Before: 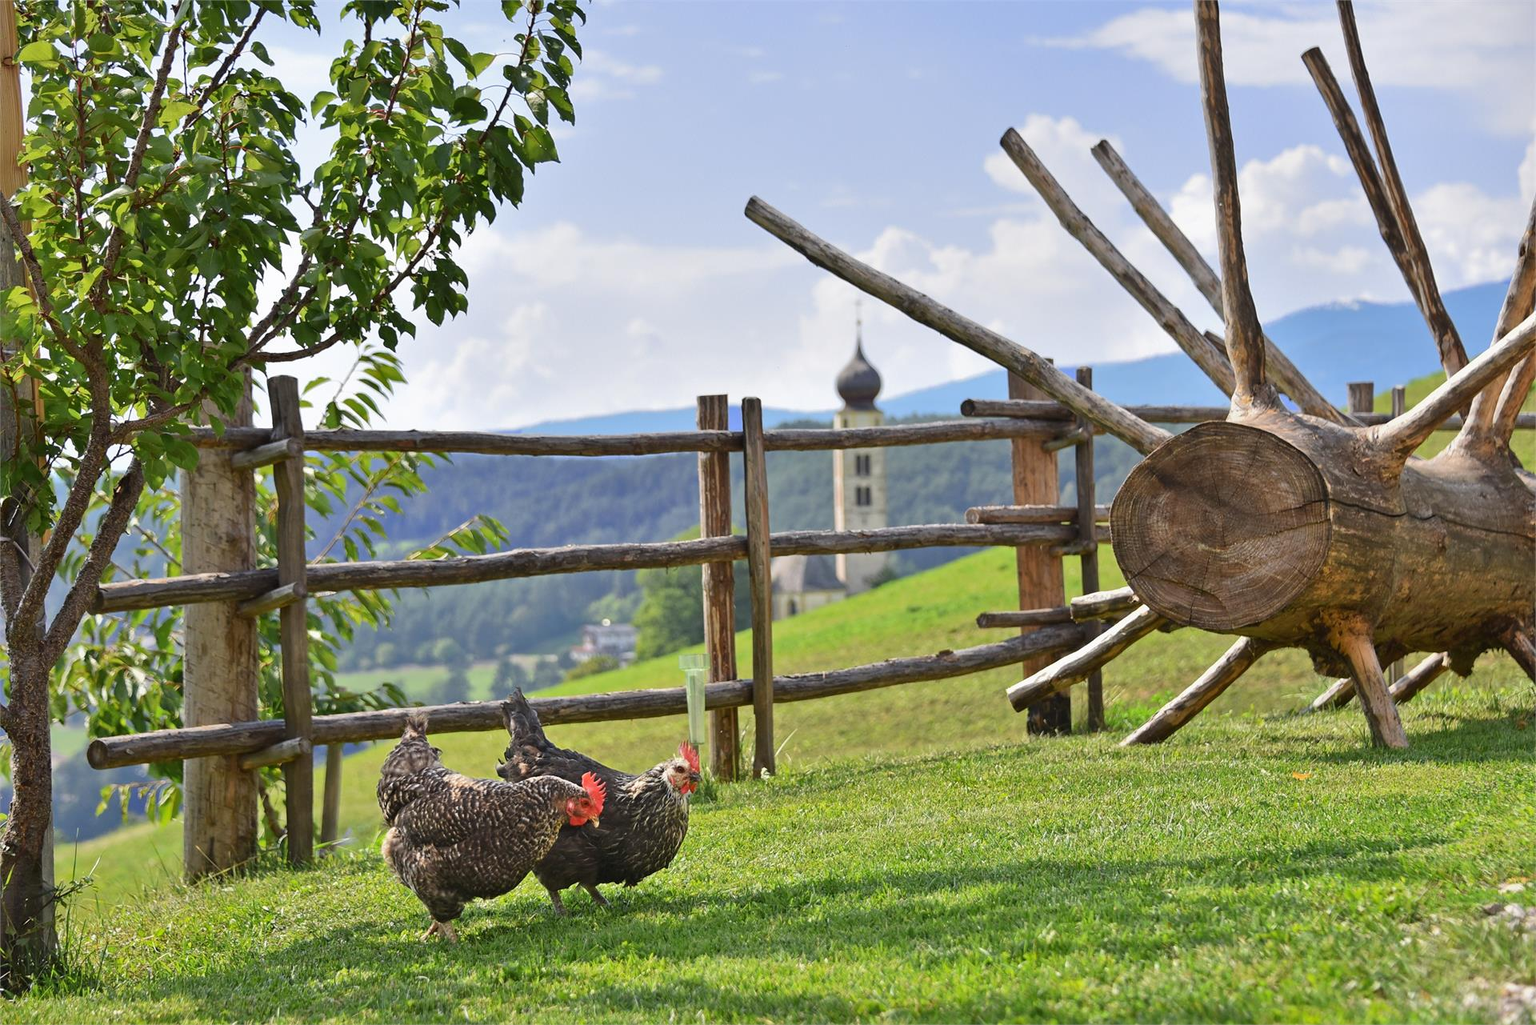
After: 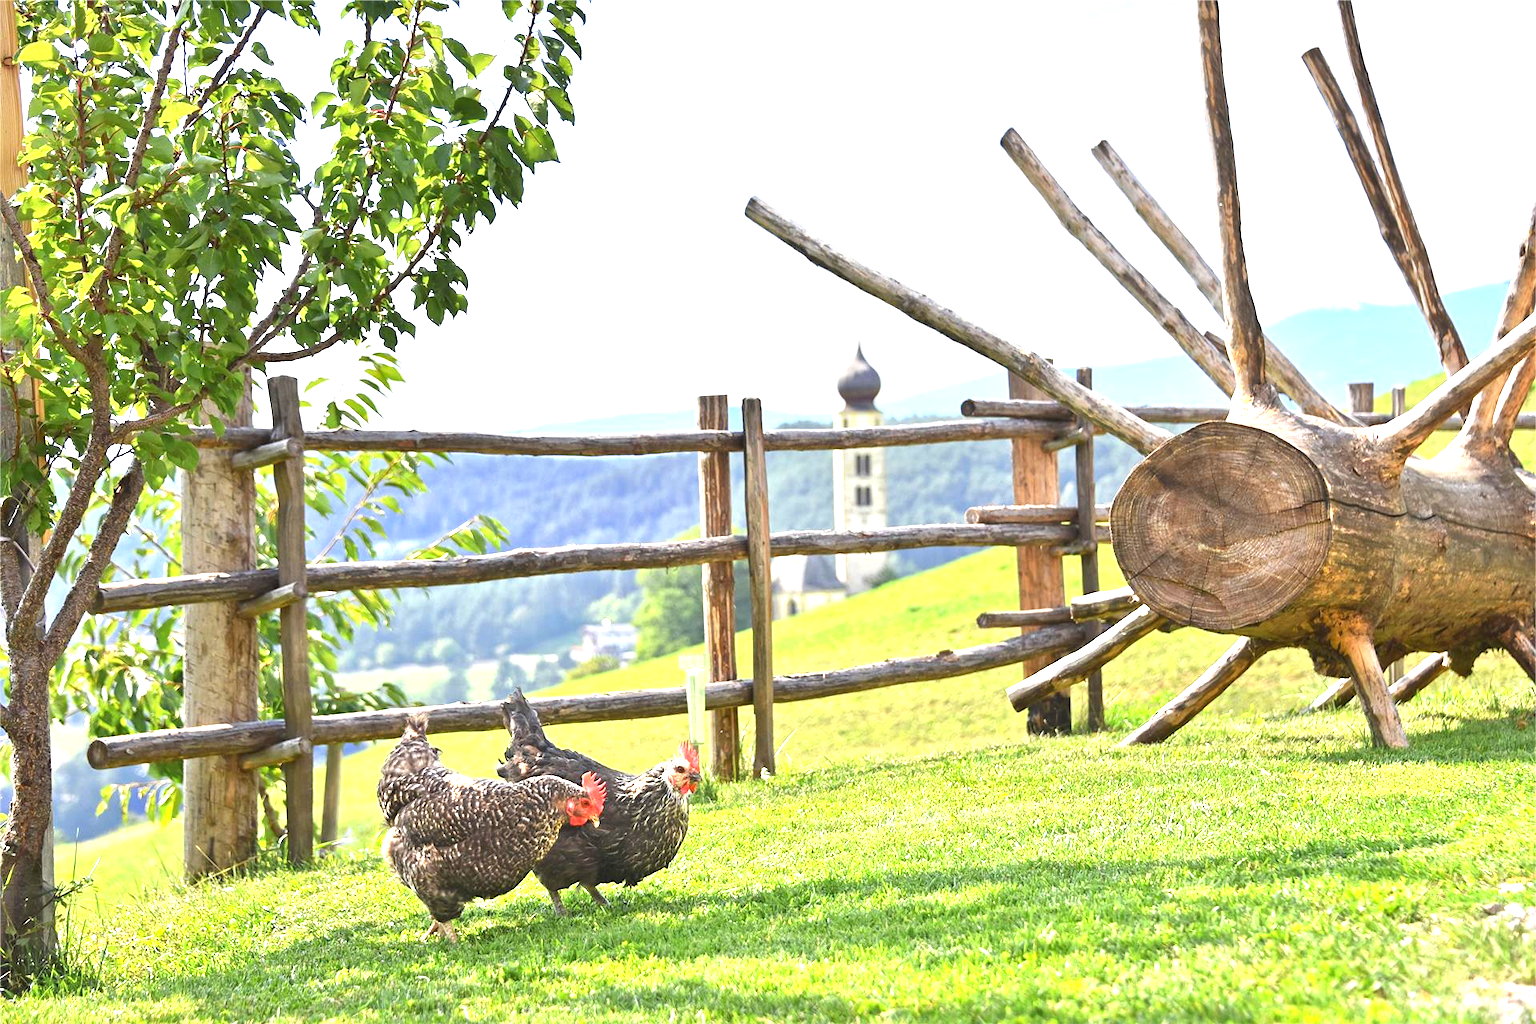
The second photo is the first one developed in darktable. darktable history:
exposure: black level correction 0, exposure 1.508 EV, compensate exposure bias true, compensate highlight preservation false
